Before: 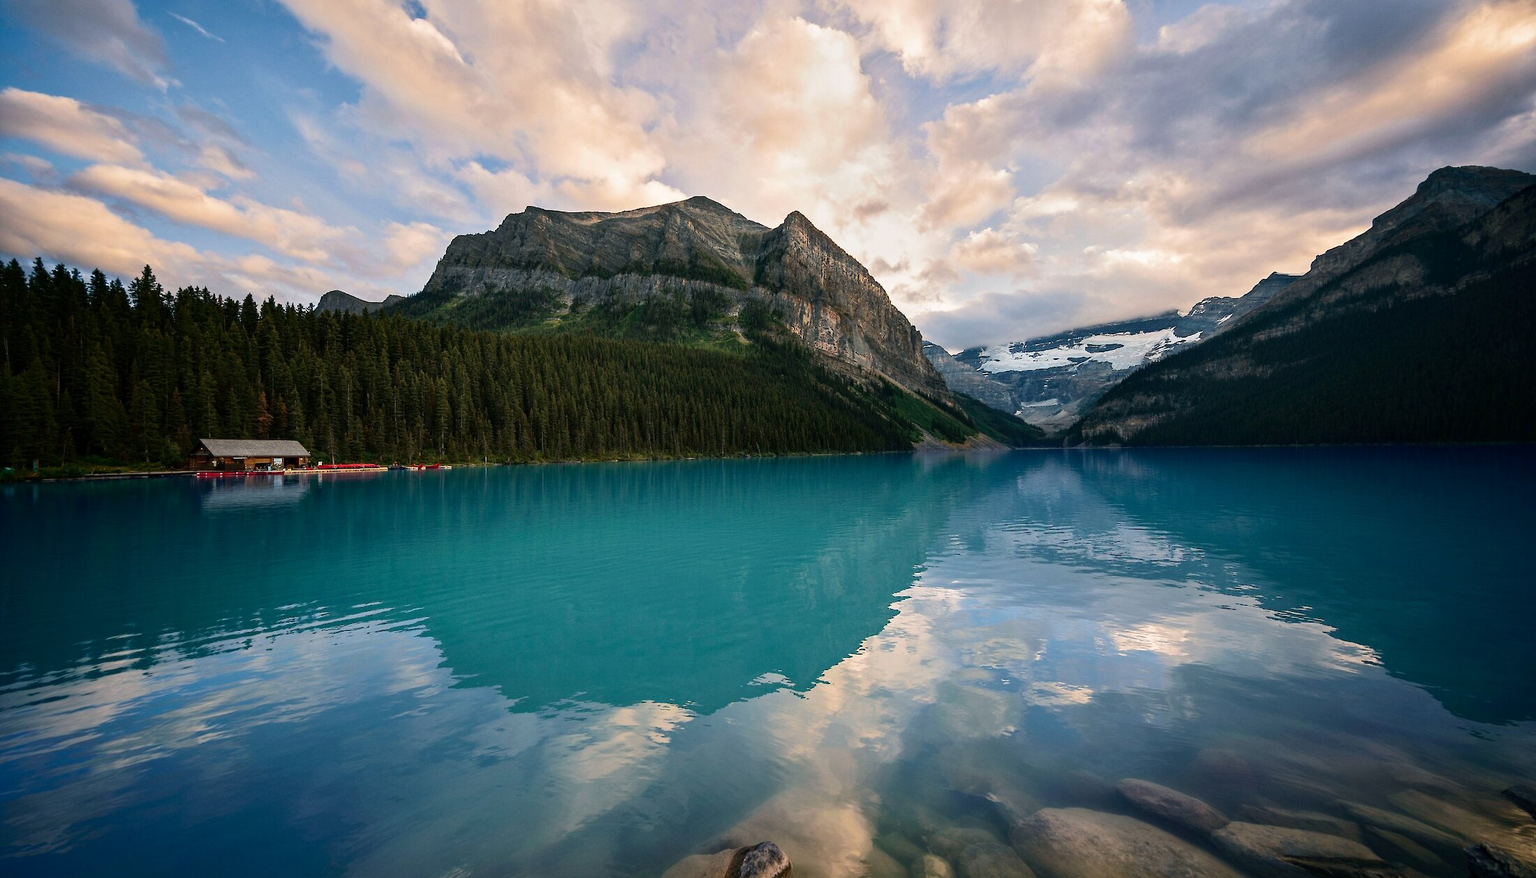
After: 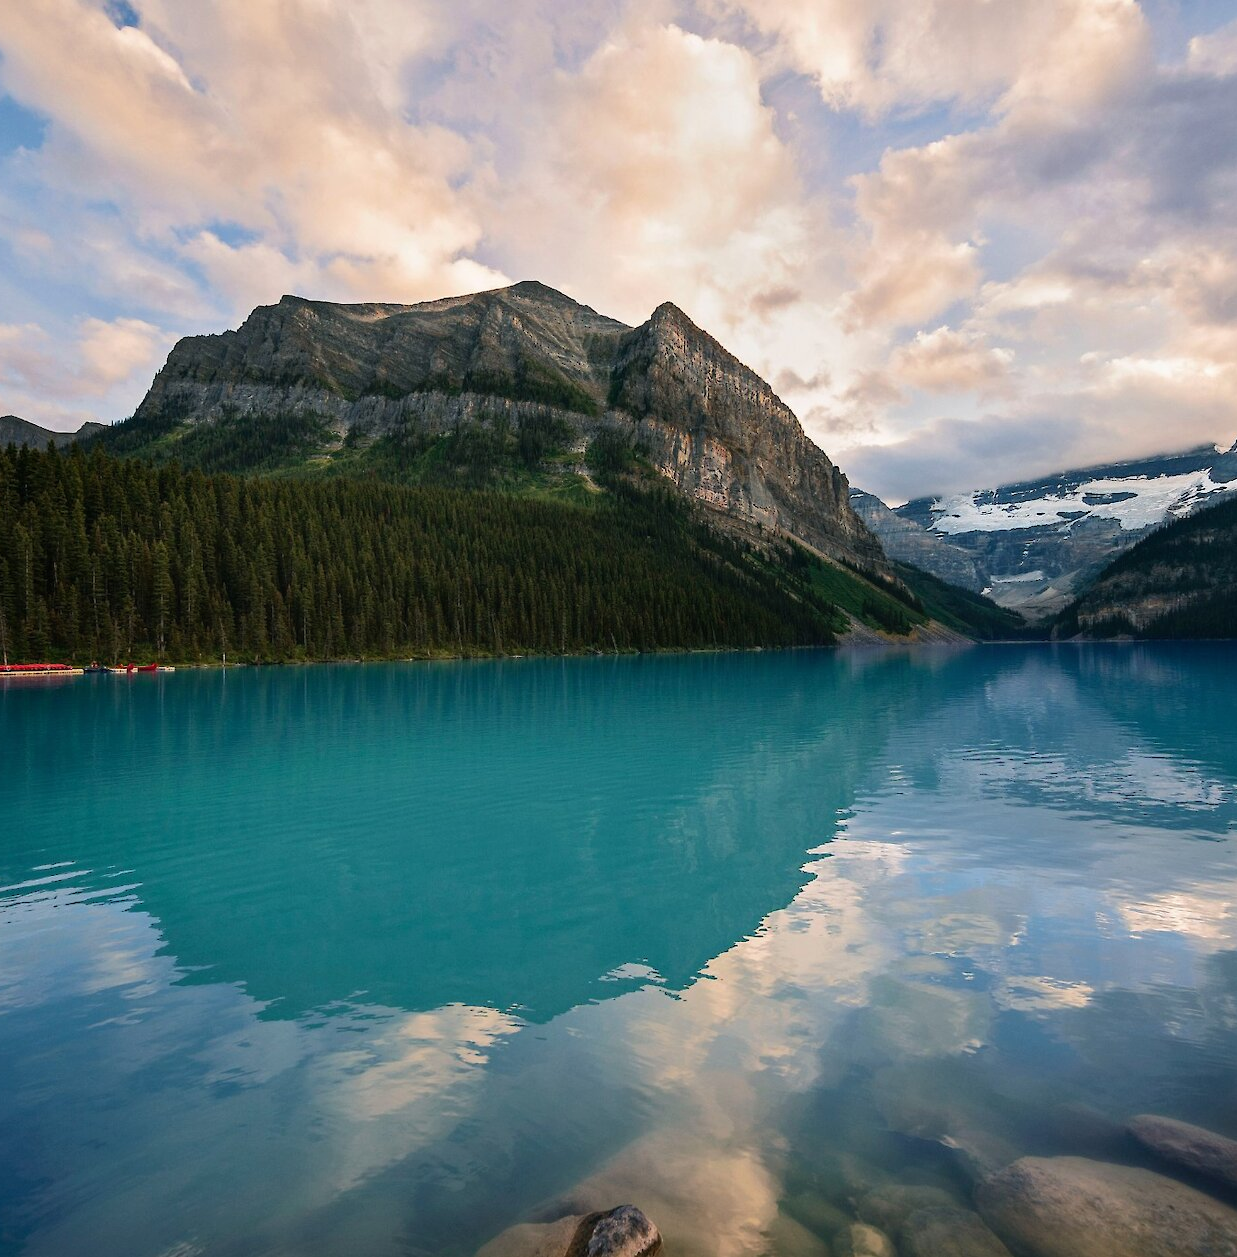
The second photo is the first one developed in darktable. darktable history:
local contrast: mode bilateral grid, contrast 100, coarseness 100, detail 91%, midtone range 0.2
crop: left 21.496%, right 22.254%
